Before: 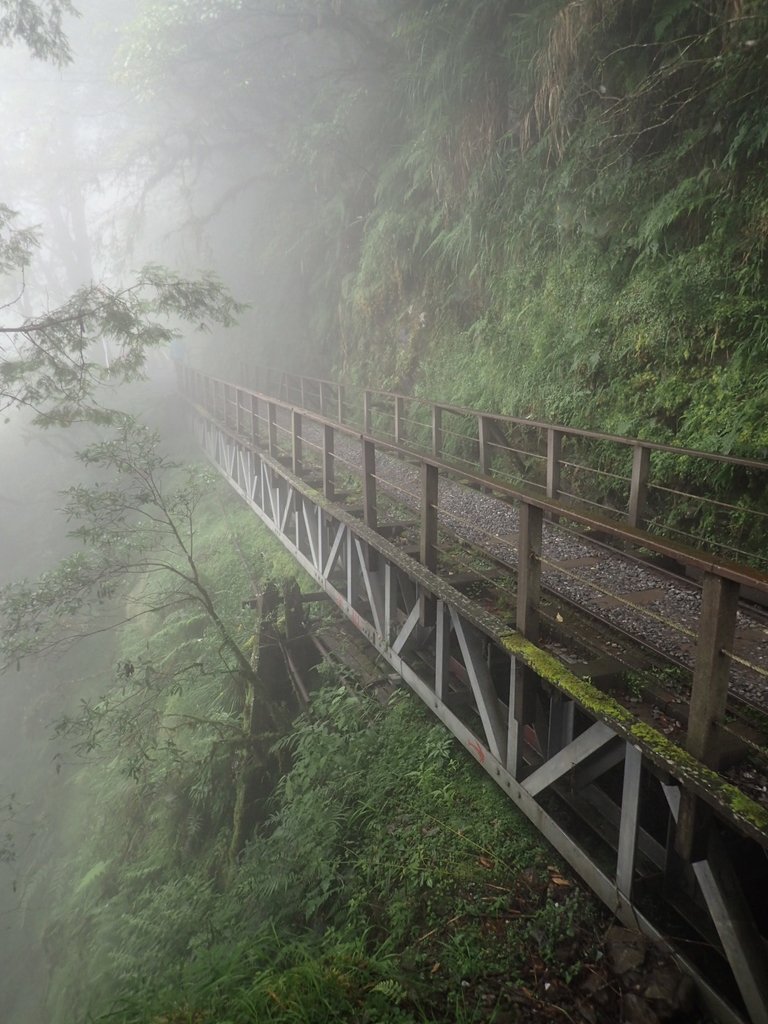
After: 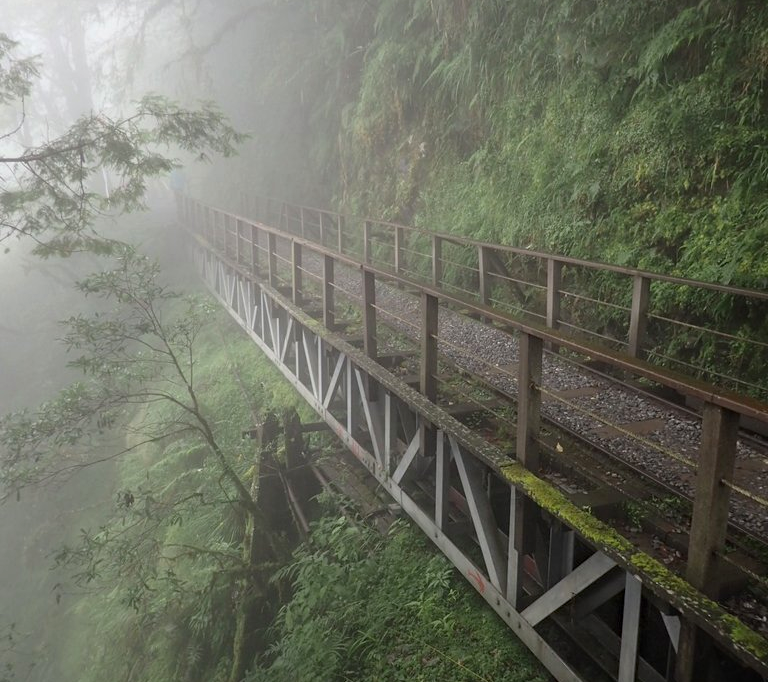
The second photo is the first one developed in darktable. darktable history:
crop: top 16.624%, bottom 16.696%
haze removal: compatibility mode true, adaptive false
